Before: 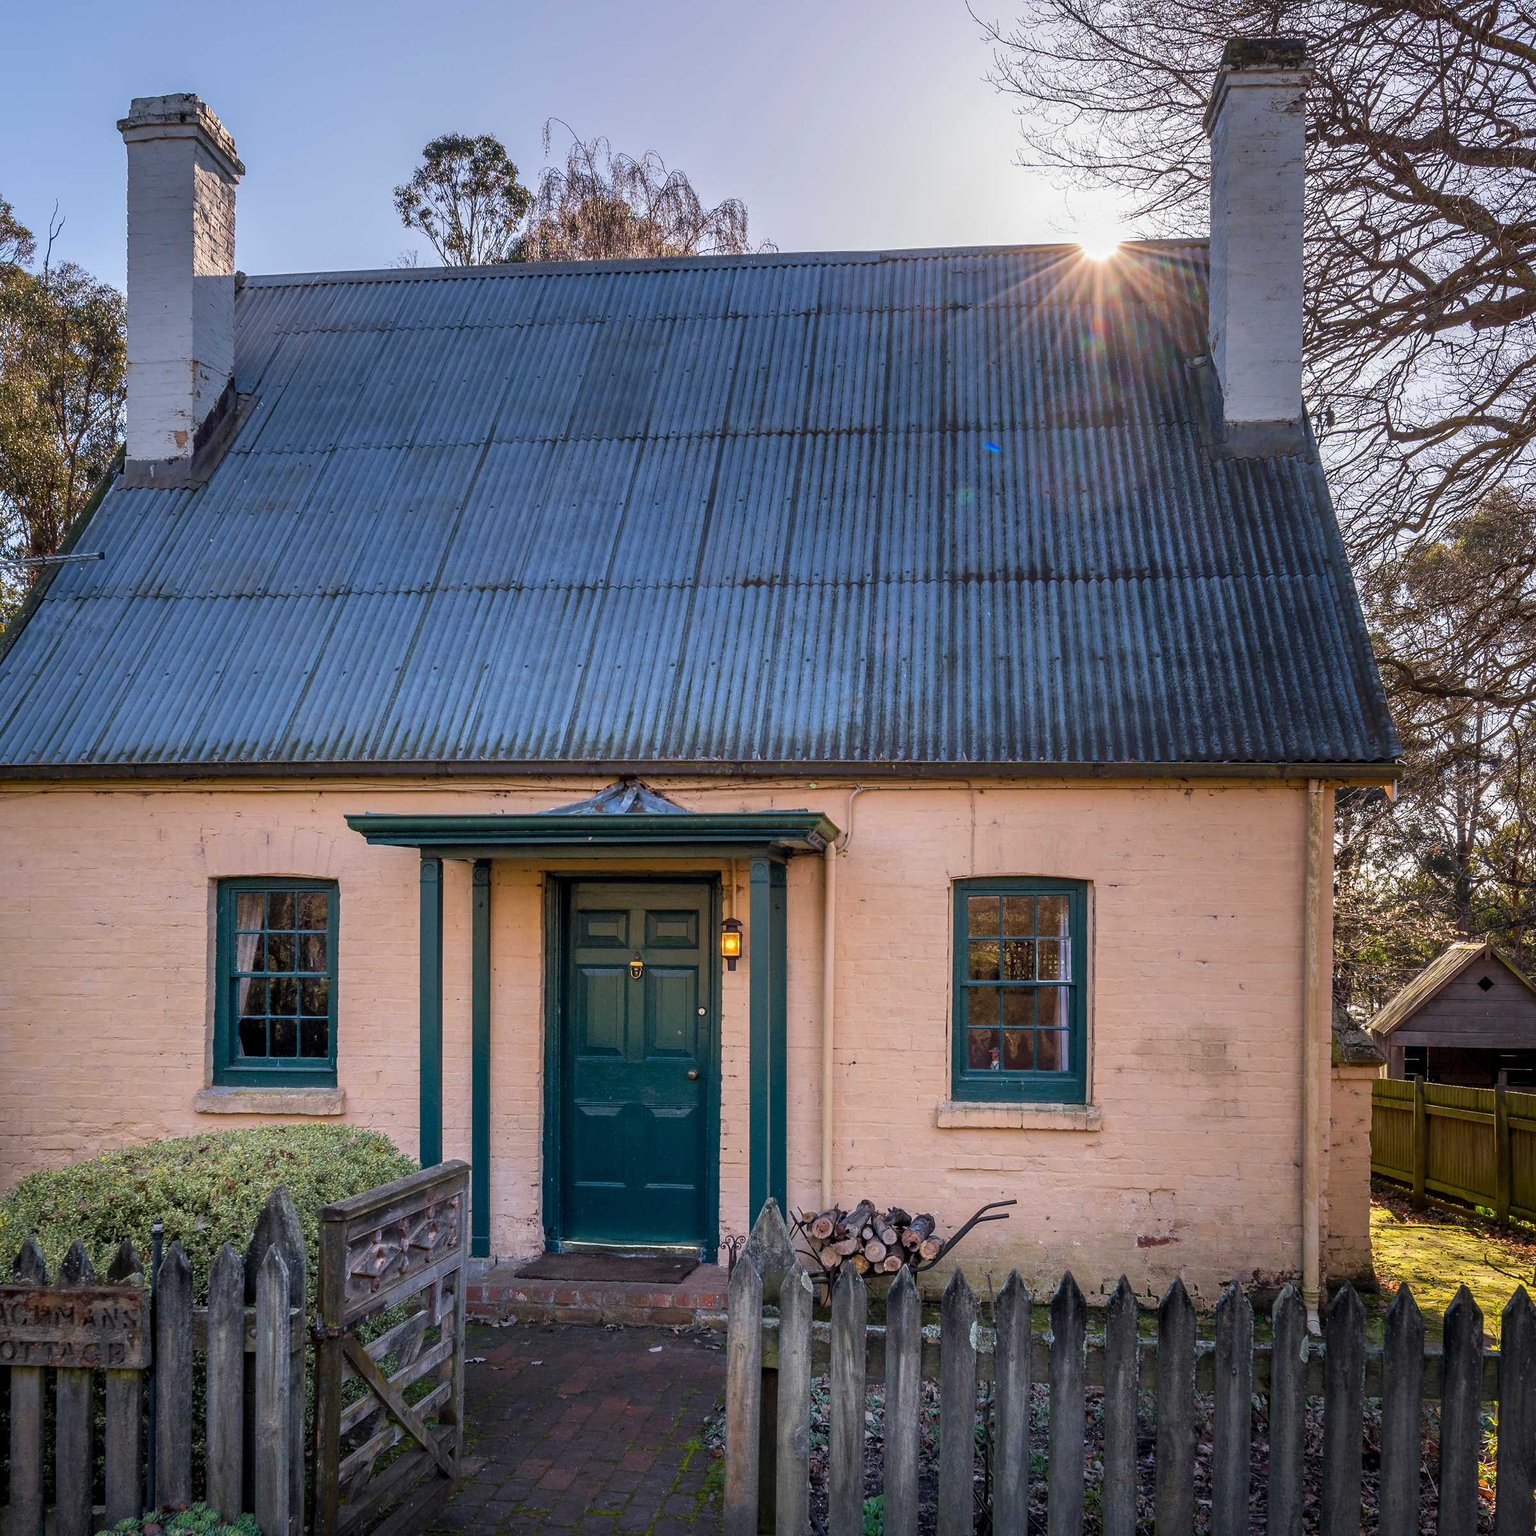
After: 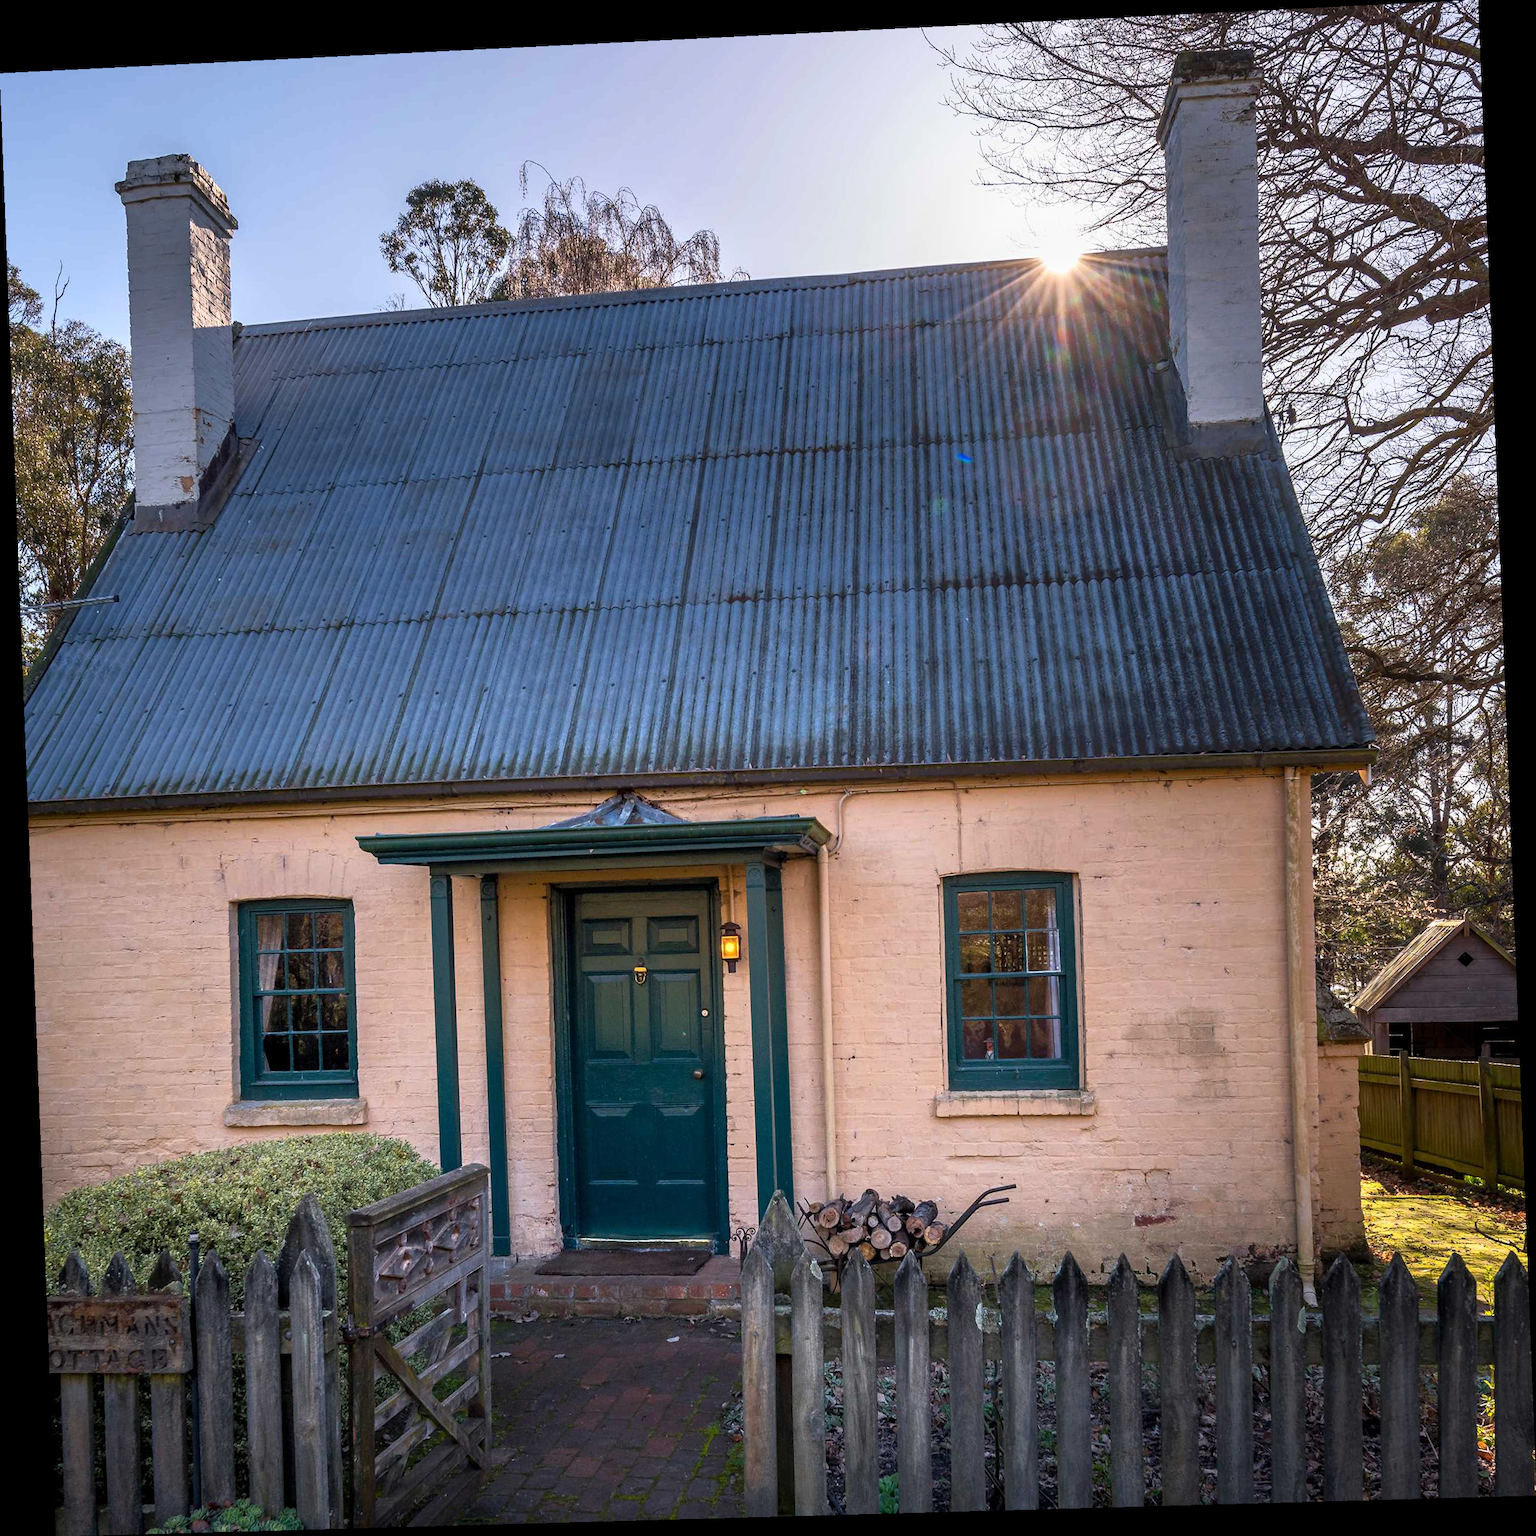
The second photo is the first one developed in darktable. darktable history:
base curve: curves: ch0 [(0, 0) (0.257, 0.25) (0.482, 0.586) (0.757, 0.871) (1, 1)]
rotate and perspective: rotation -2.22°, lens shift (horizontal) -0.022, automatic cropping off
